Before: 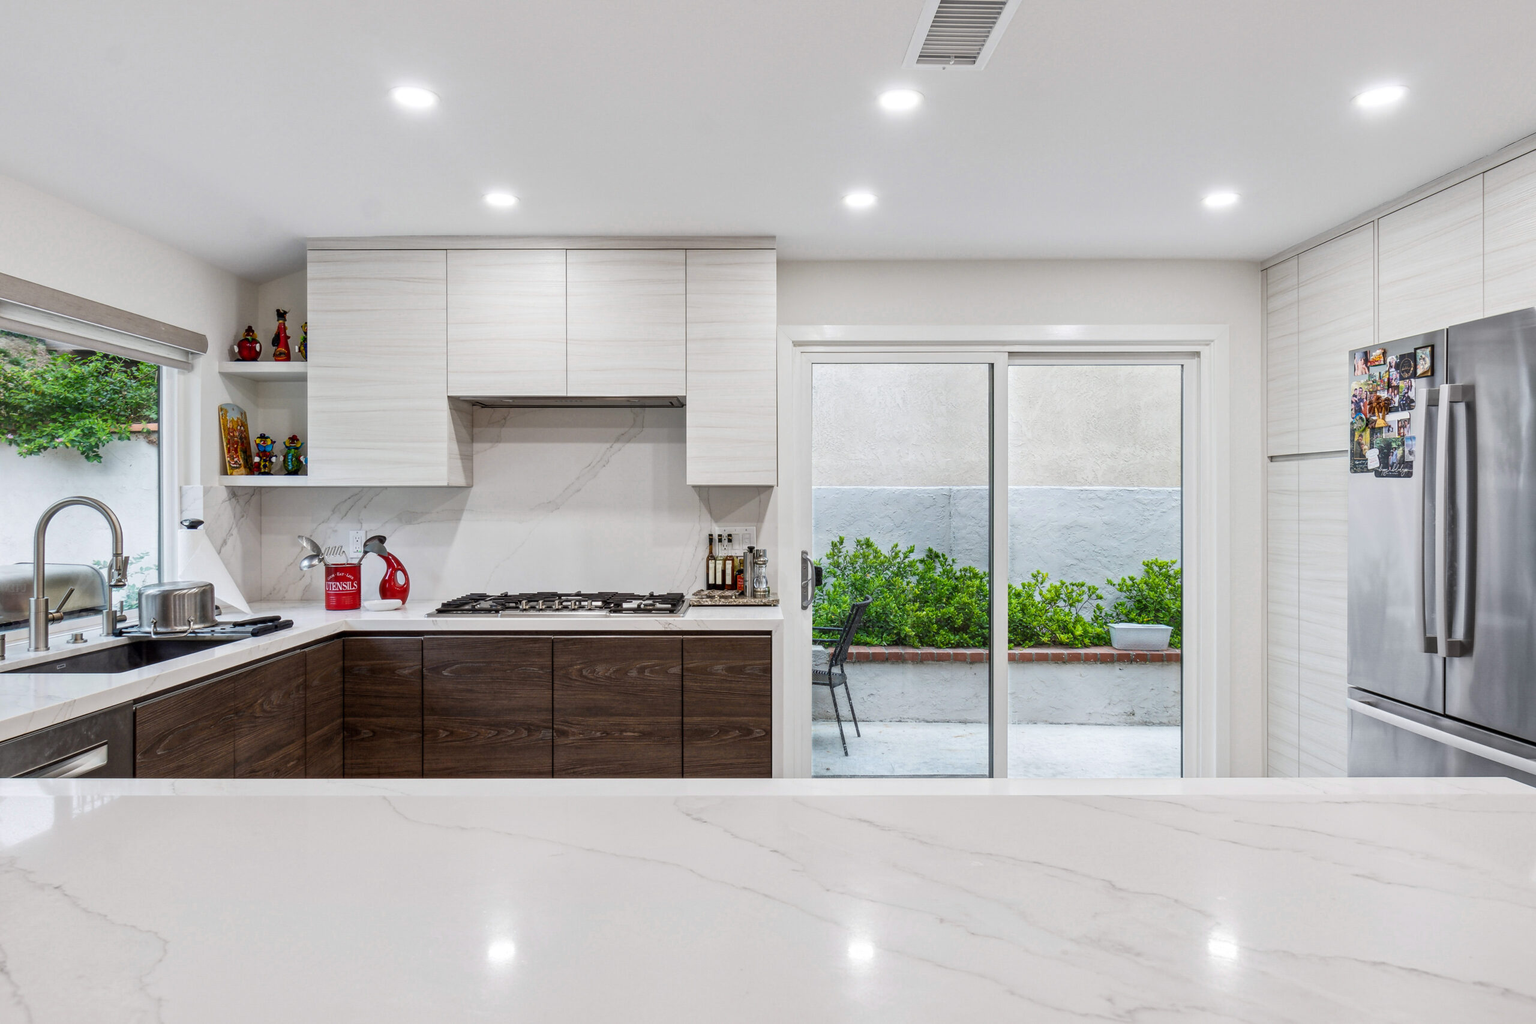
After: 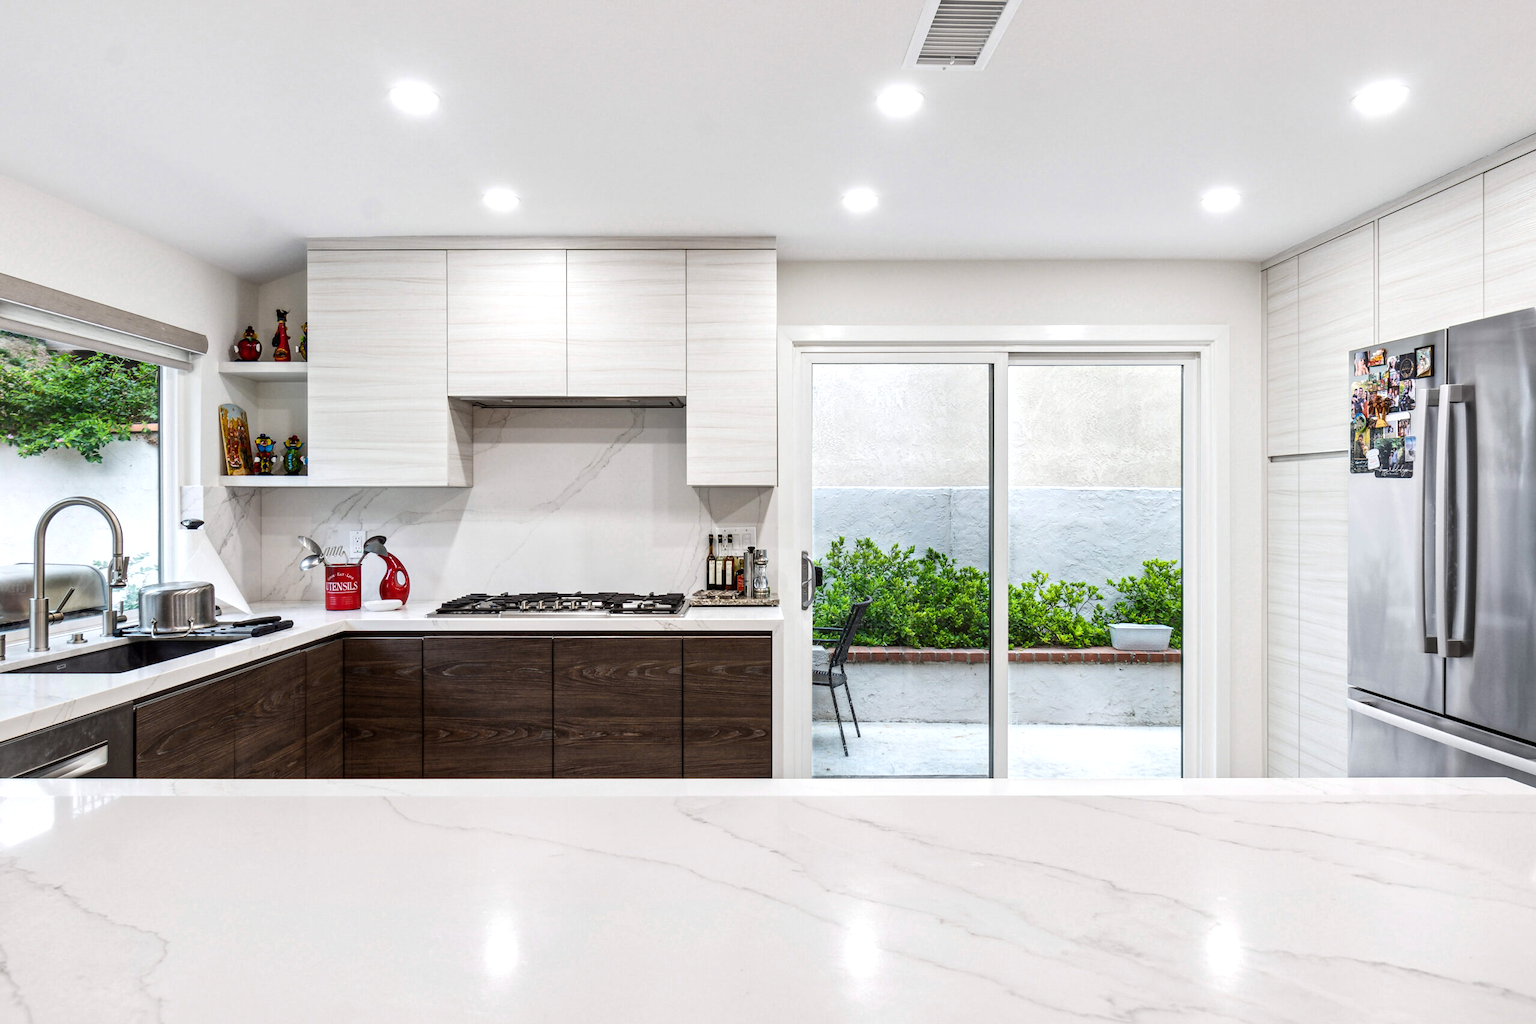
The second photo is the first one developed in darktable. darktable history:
tone equalizer: -8 EV -0.427 EV, -7 EV -0.422 EV, -6 EV -0.354 EV, -5 EV -0.196 EV, -3 EV 0.255 EV, -2 EV 0.321 EV, -1 EV 0.406 EV, +0 EV 0.403 EV, edges refinement/feathering 500, mask exposure compensation -1.57 EV, preserve details no
